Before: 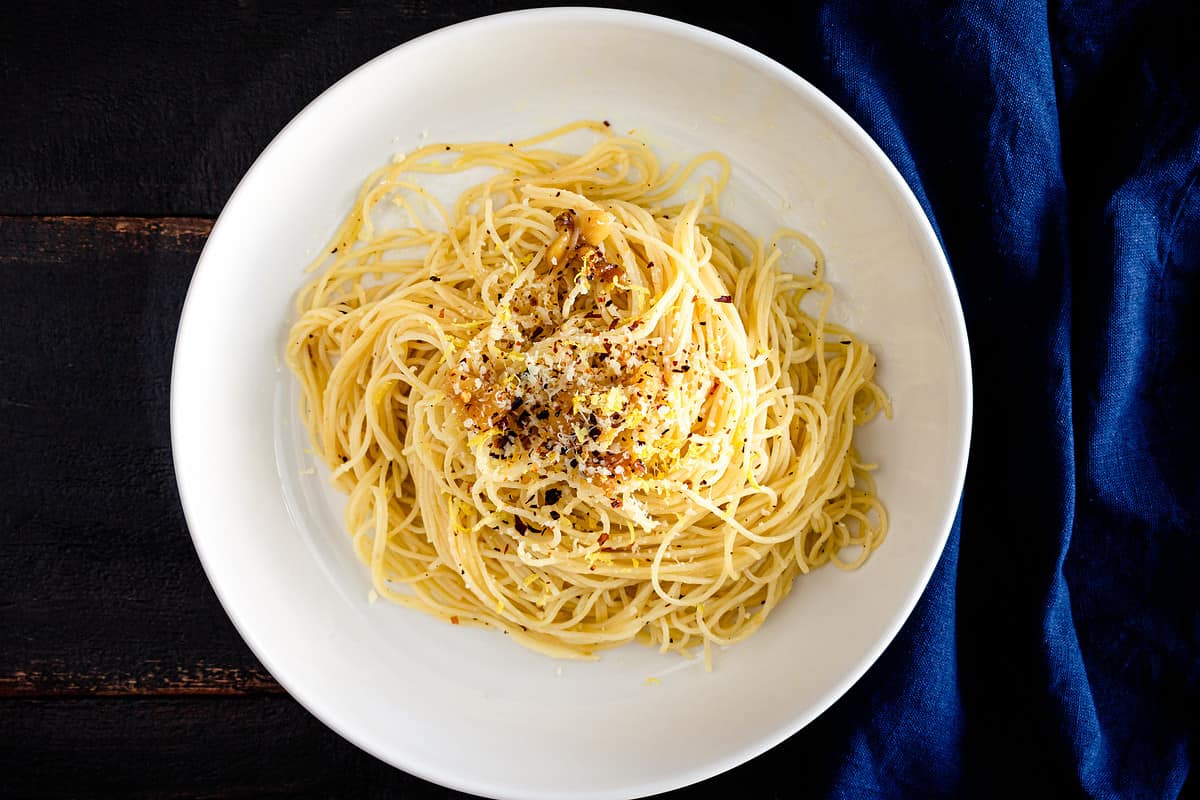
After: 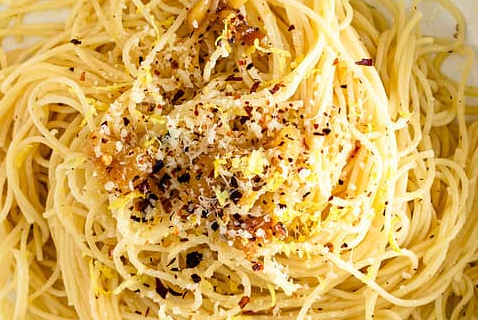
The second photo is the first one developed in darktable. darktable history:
velvia: on, module defaults
crop: left 29.924%, top 29.712%, right 30.185%, bottom 30.277%
